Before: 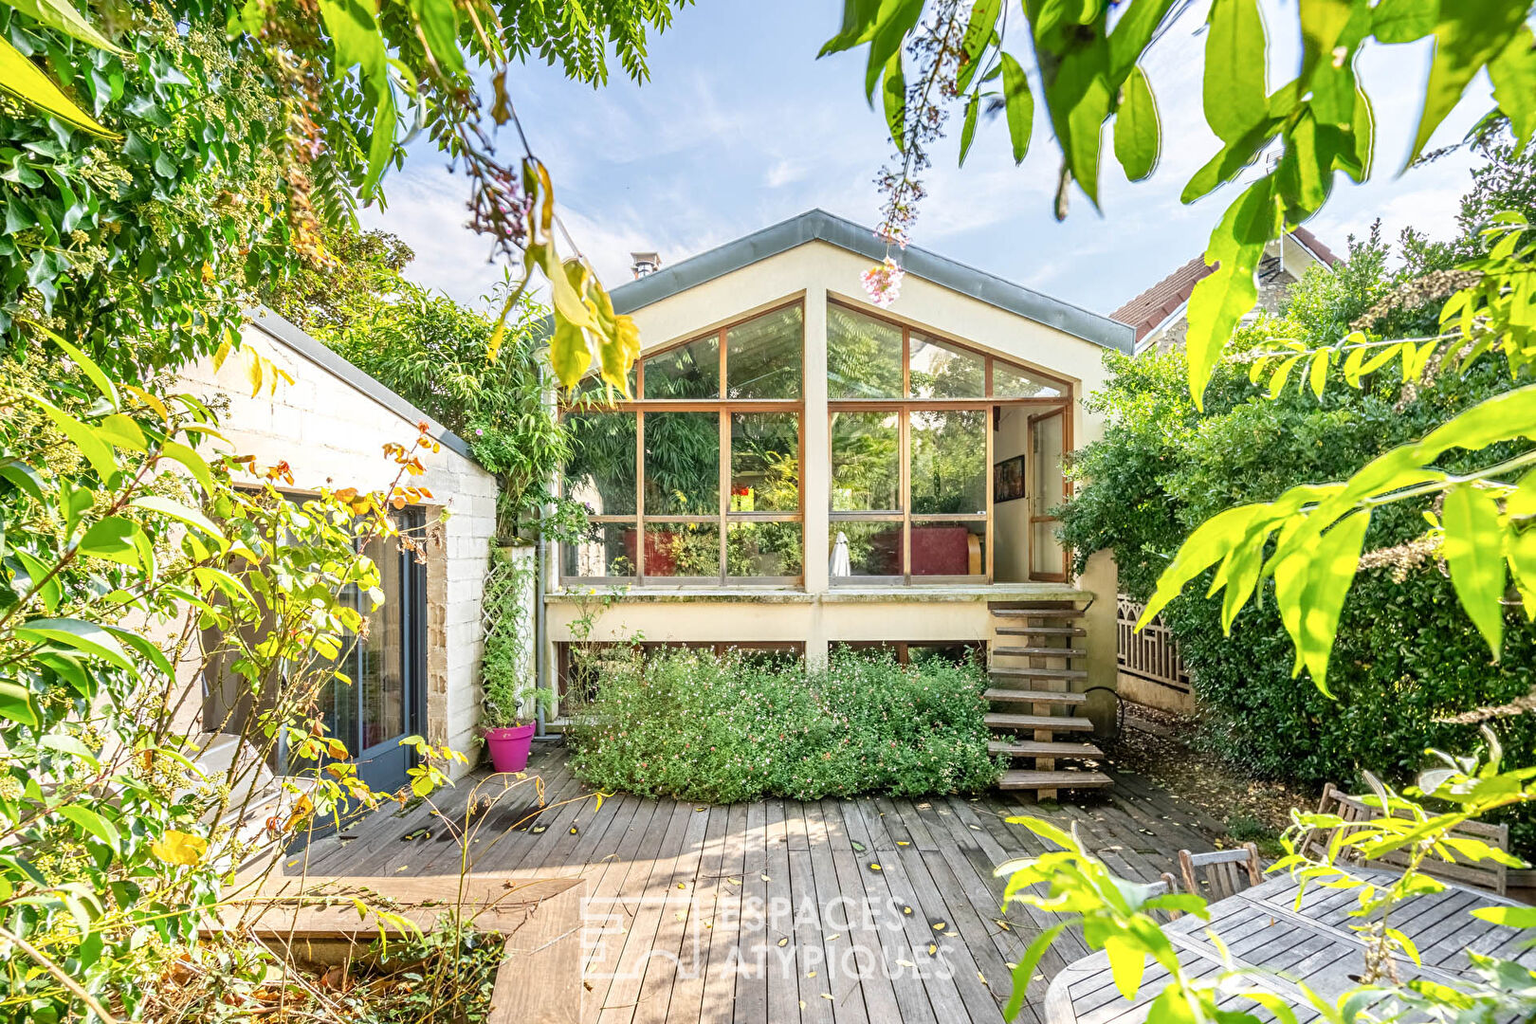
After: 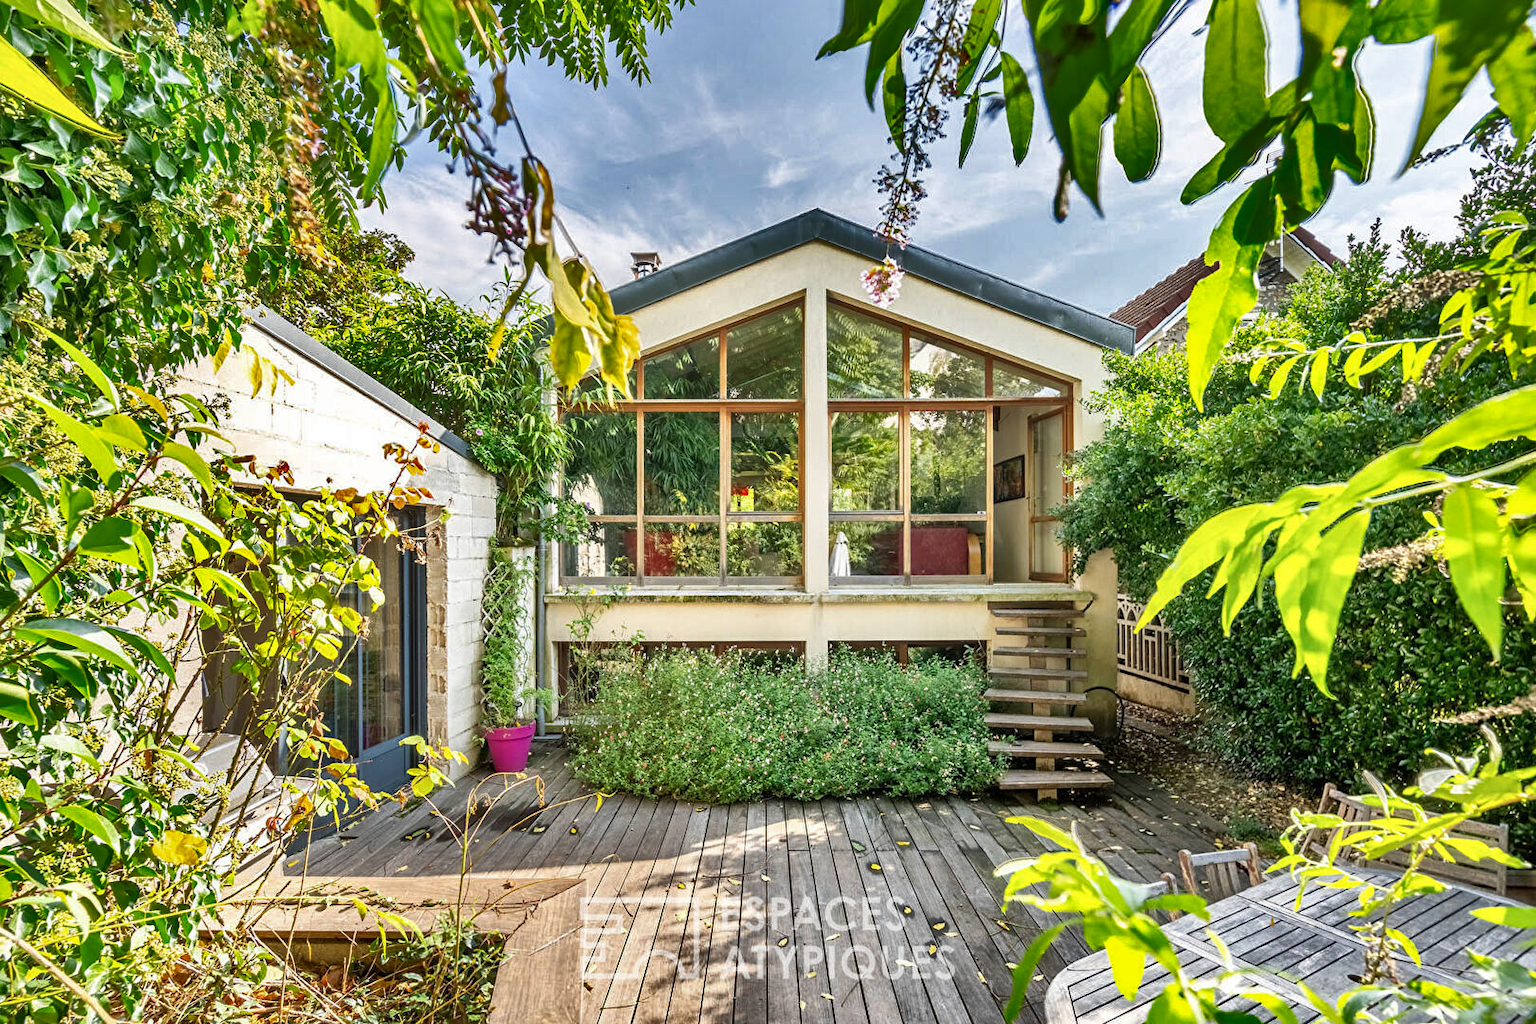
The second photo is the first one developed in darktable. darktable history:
shadows and highlights: shadows 20.99, highlights -82.9, soften with gaussian
